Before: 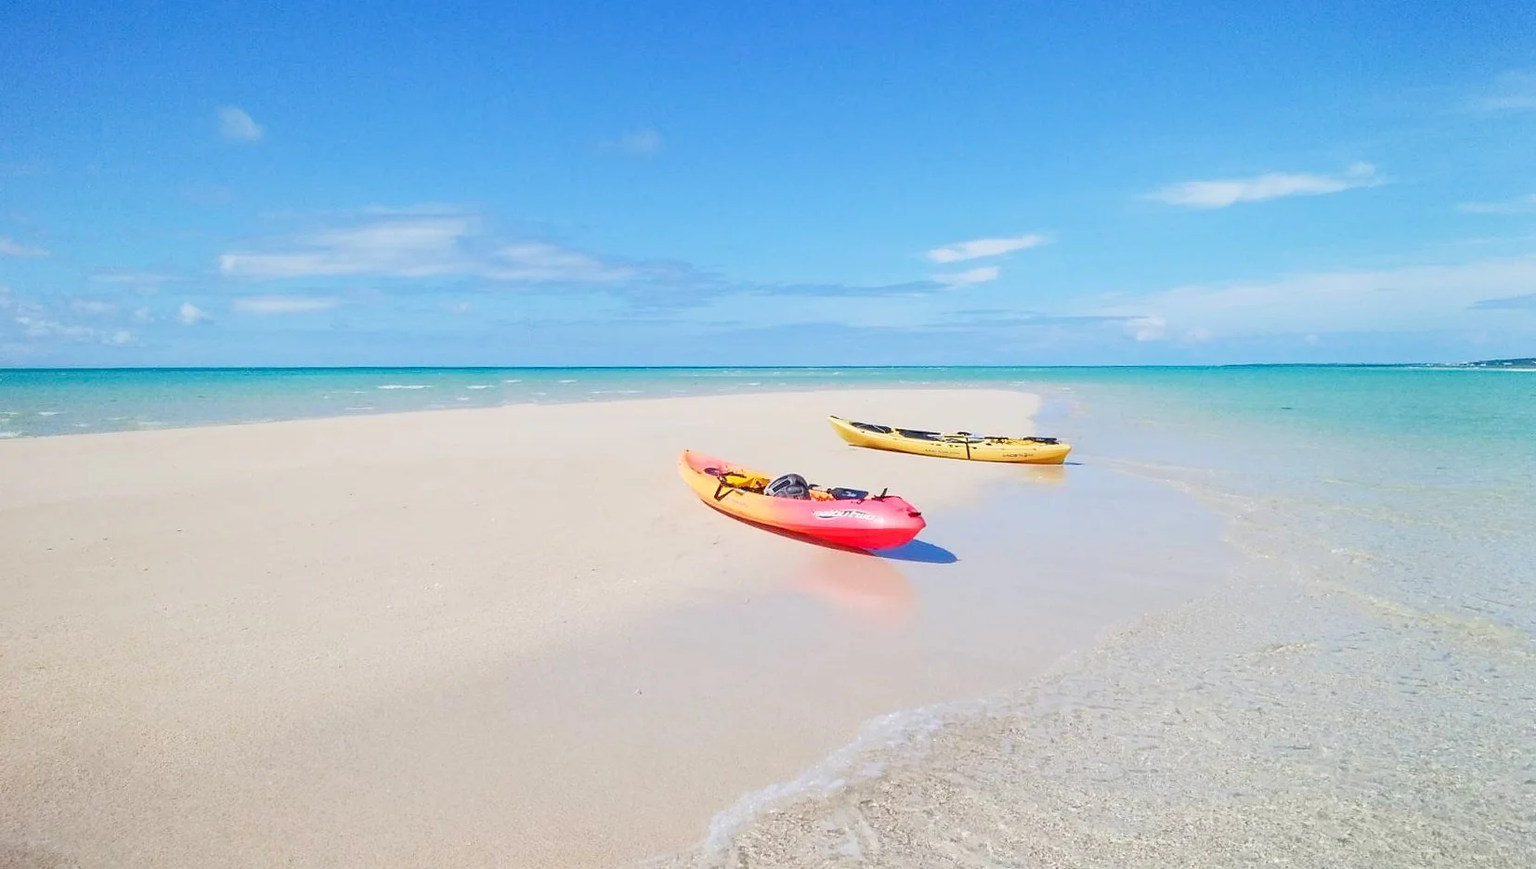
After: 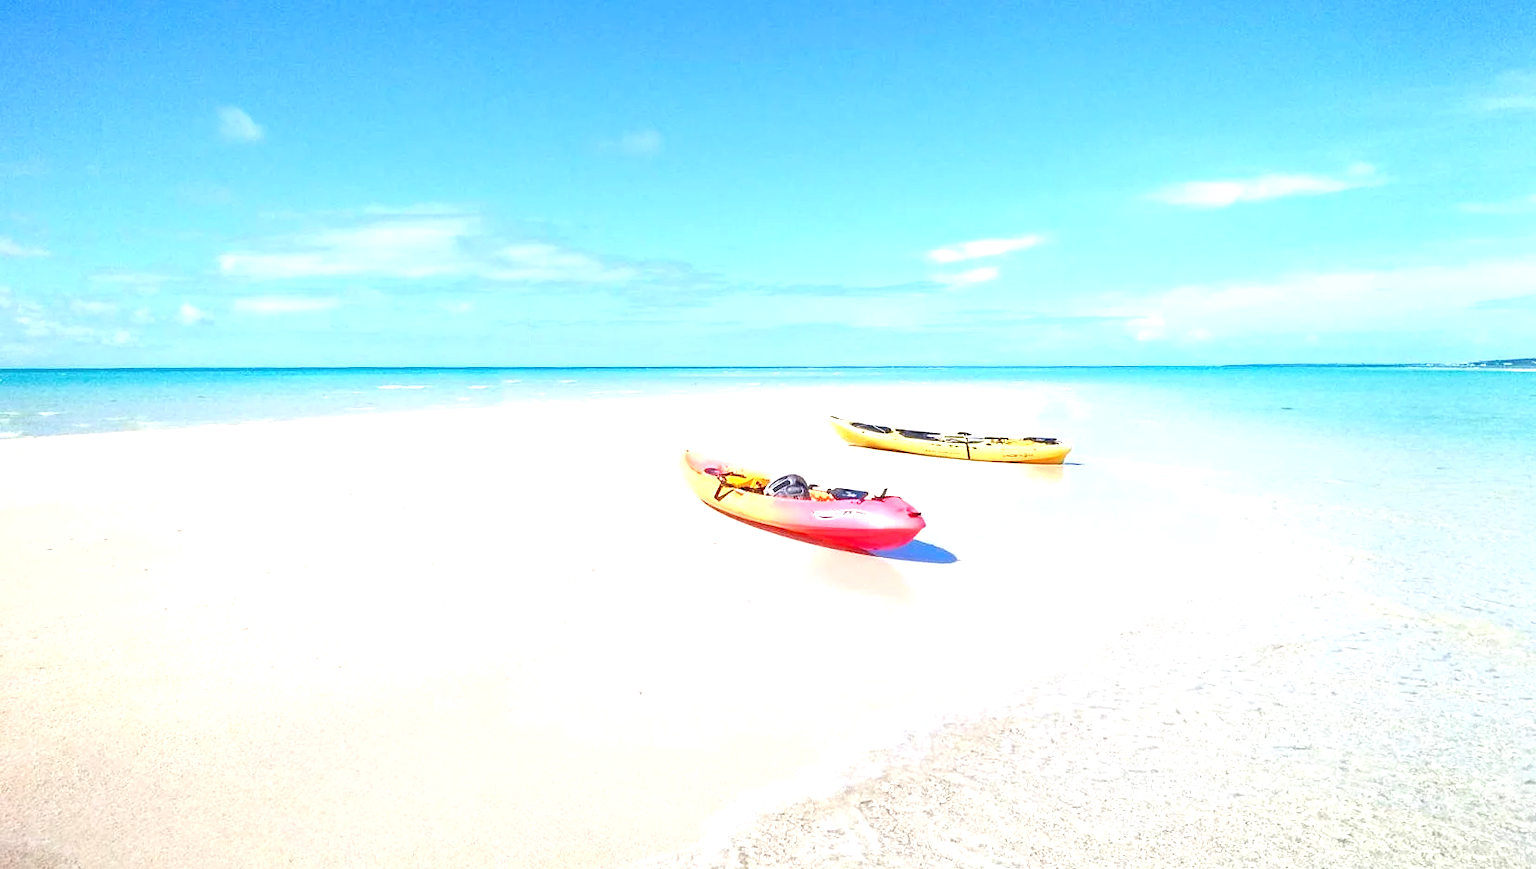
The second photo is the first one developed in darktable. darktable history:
exposure: black level correction 0, exposure 0.892 EV, compensate exposure bias true, compensate highlight preservation false
levels: levels [0, 0.499, 1]
